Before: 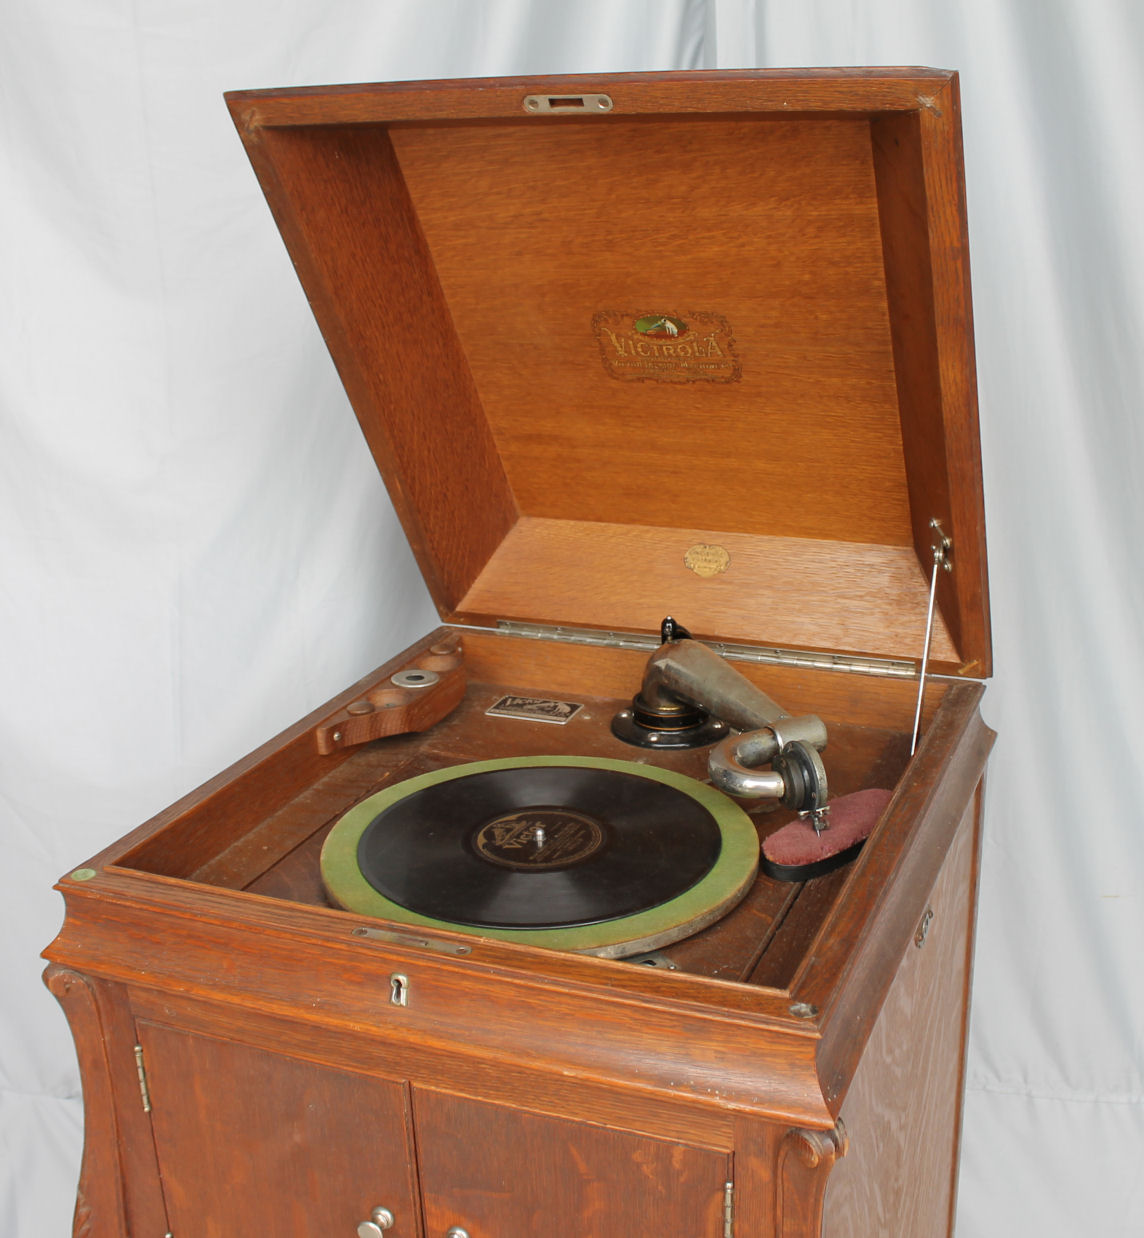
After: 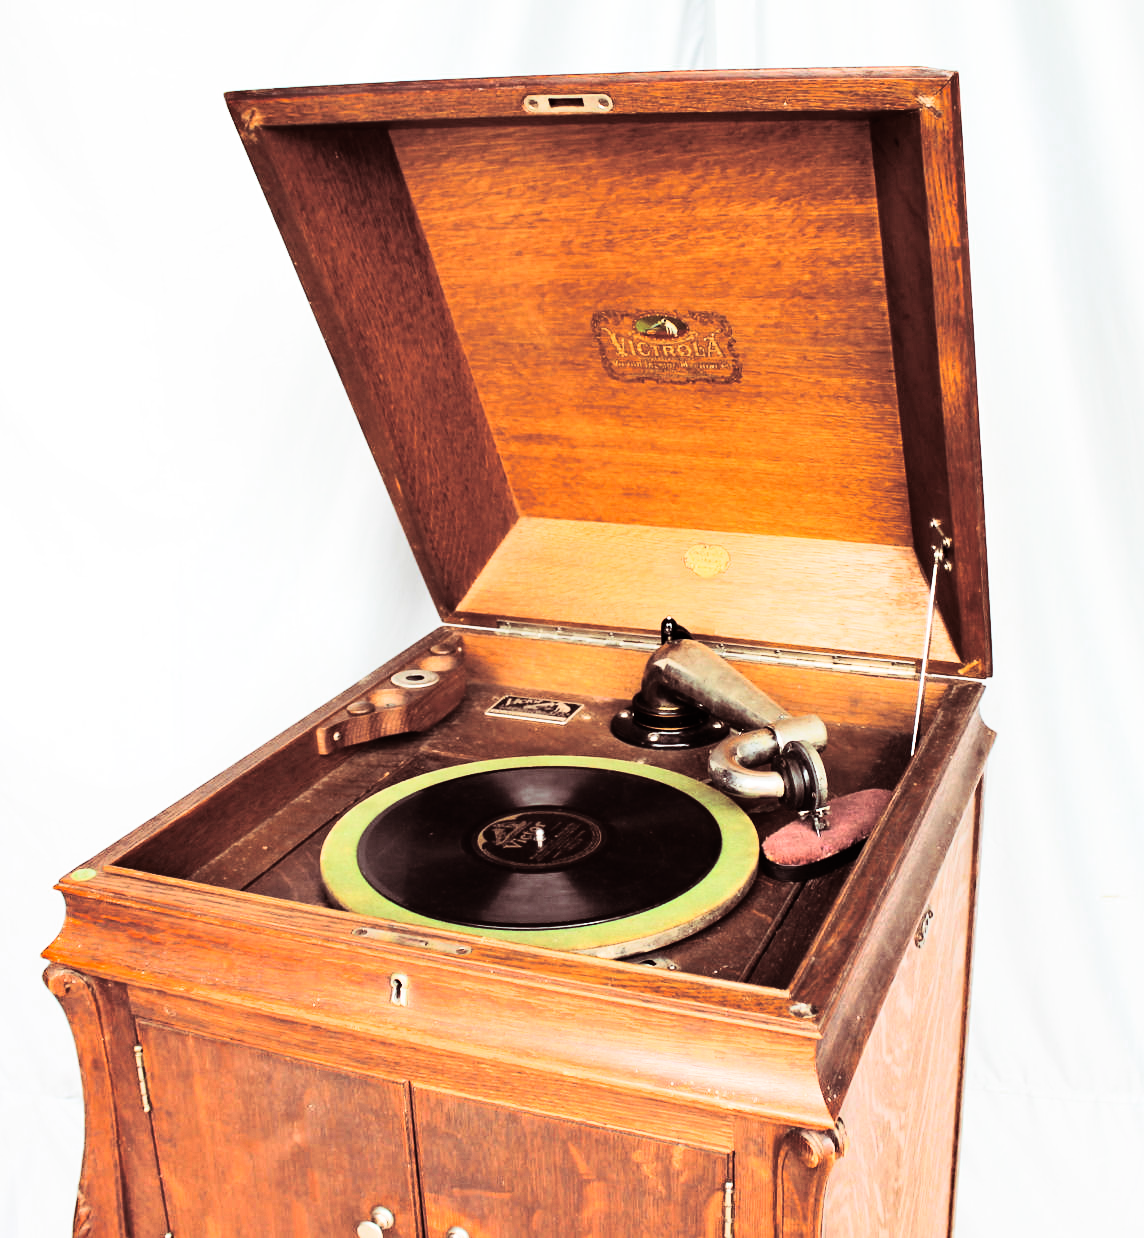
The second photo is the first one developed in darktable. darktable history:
split-toning: shadows › saturation 0.41, highlights › saturation 0, compress 33.55%
rgb curve: curves: ch0 [(0, 0) (0.21, 0.15) (0.24, 0.21) (0.5, 0.75) (0.75, 0.96) (0.89, 0.99) (1, 1)]; ch1 [(0, 0.02) (0.21, 0.13) (0.25, 0.2) (0.5, 0.67) (0.75, 0.9) (0.89, 0.97) (1, 1)]; ch2 [(0, 0.02) (0.21, 0.13) (0.25, 0.2) (0.5, 0.67) (0.75, 0.9) (0.89, 0.97) (1, 1)], compensate middle gray true
tone equalizer: -8 EV -0.417 EV, -7 EV -0.389 EV, -6 EV -0.333 EV, -5 EV -0.222 EV, -3 EV 0.222 EV, -2 EV 0.333 EV, -1 EV 0.389 EV, +0 EV 0.417 EV, edges refinement/feathering 500, mask exposure compensation -1.57 EV, preserve details no
shadows and highlights: low approximation 0.01, soften with gaussian
